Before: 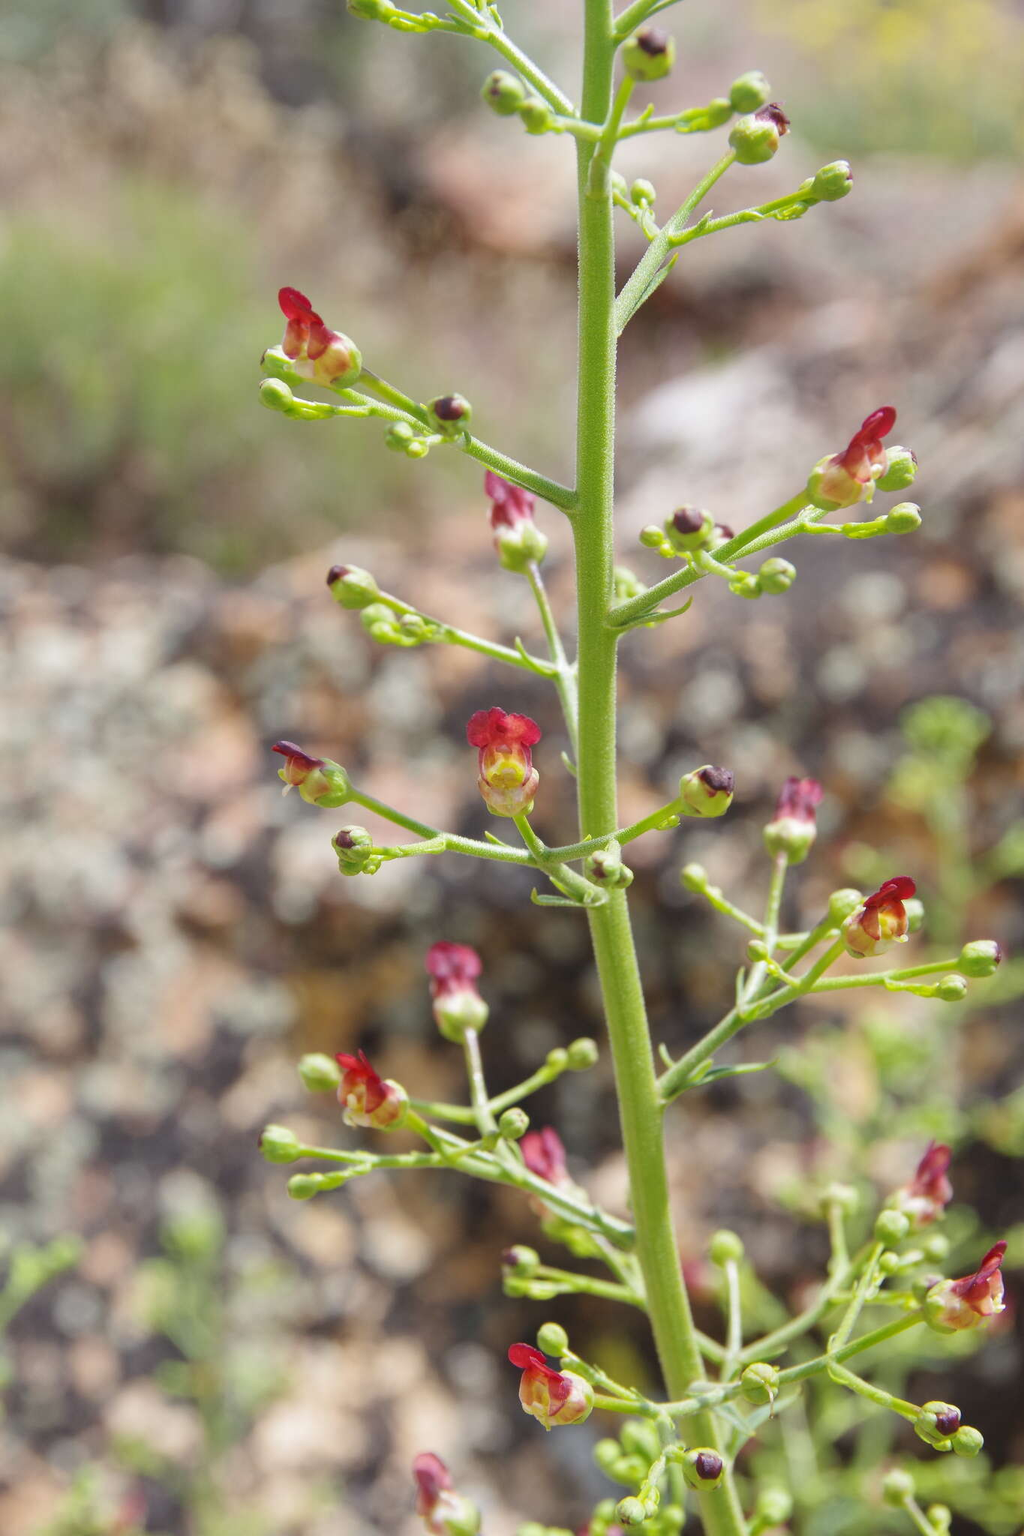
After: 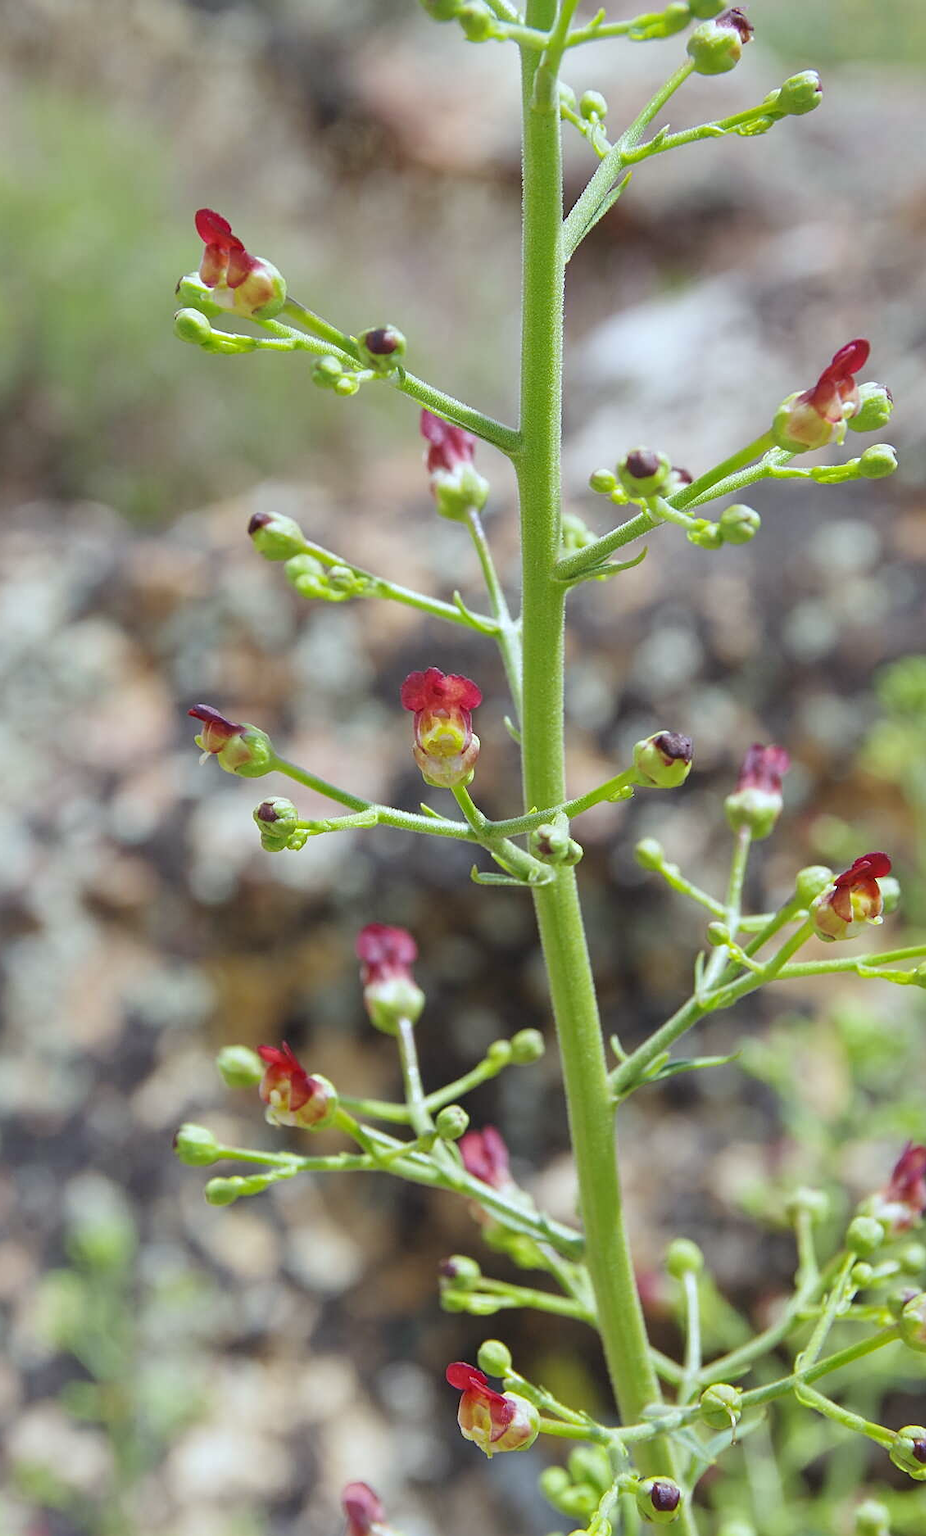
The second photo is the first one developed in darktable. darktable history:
crop: left 9.807%, top 6.259%, right 7.334%, bottom 2.177%
white balance: red 0.925, blue 1.046
sharpen: on, module defaults
